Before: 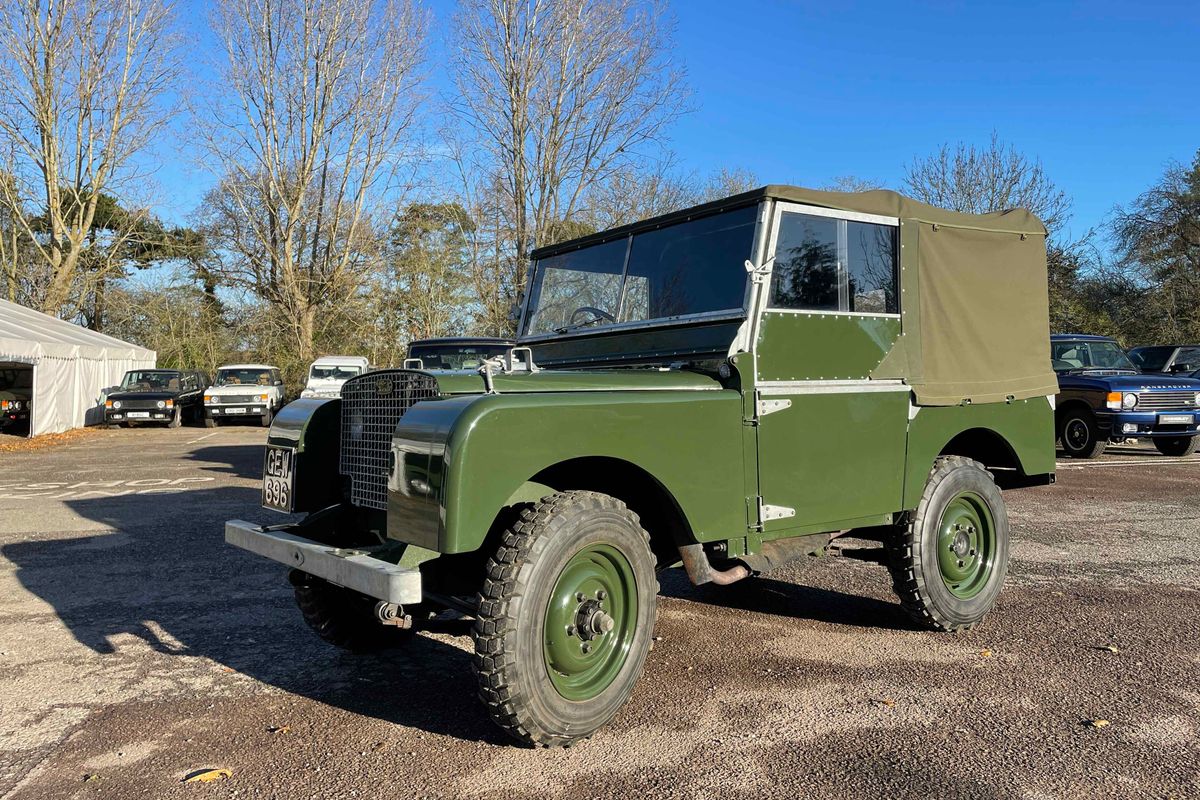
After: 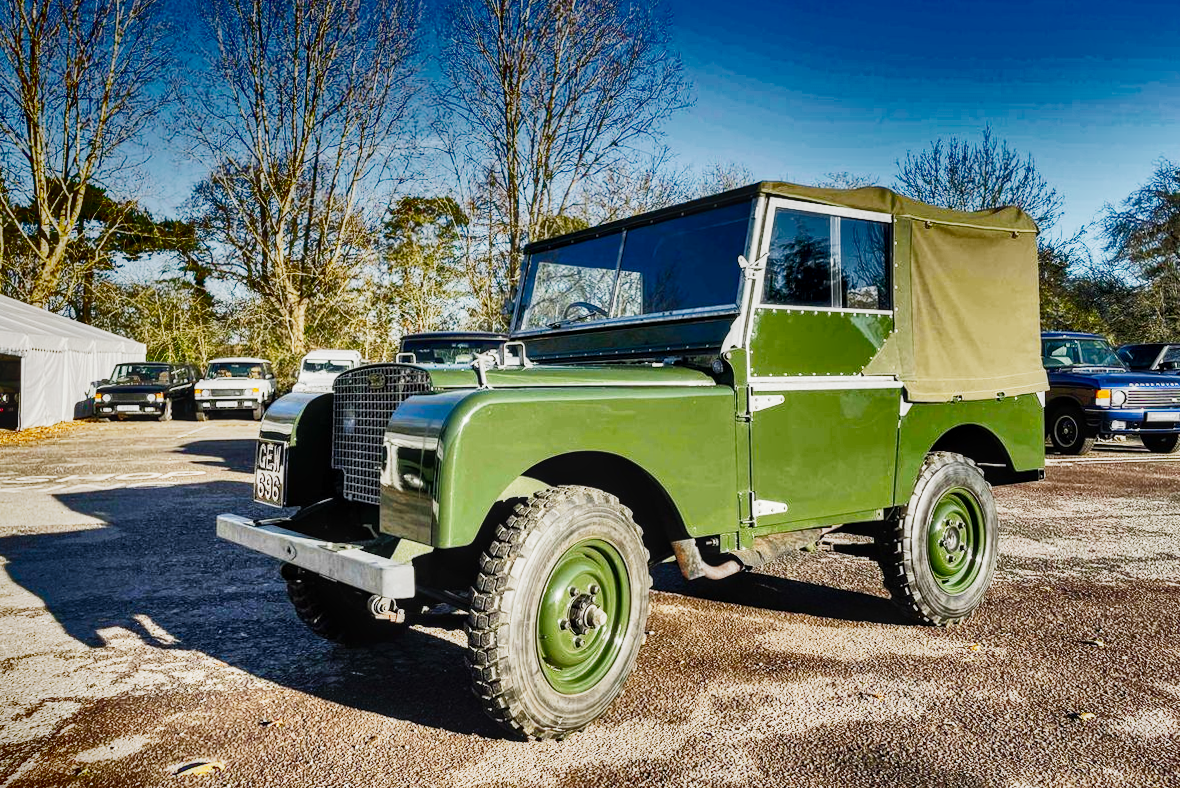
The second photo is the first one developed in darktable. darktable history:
crop and rotate: left 0.614%, top 0.179%, bottom 0.309%
rotate and perspective: rotation 0.174°, lens shift (vertical) 0.013, lens shift (horizontal) 0.019, shear 0.001, automatic cropping original format, crop left 0.007, crop right 0.991, crop top 0.016, crop bottom 0.997
local contrast: on, module defaults
tone curve: curves: ch0 [(0, 0) (0.003, 0.003) (0.011, 0.012) (0.025, 0.027) (0.044, 0.048) (0.069, 0.074) (0.1, 0.117) (0.136, 0.177) (0.177, 0.246) (0.224, 0.324) (0.277, 0.422) (0.335, 0.531) (0.399, 0.633) (0.468, 0.733) (0.543, 0.824) (0.623, 0.895) (0.709, 0.938) (0.801, 0.961) (0.898, 0.98) (1, 1)], preserve colors none
shadows and highlights: radius 123.98, shadows 100, white point adjustment -3, highlights -100, highlights color adjustment 89.84%, soften with gaussian
